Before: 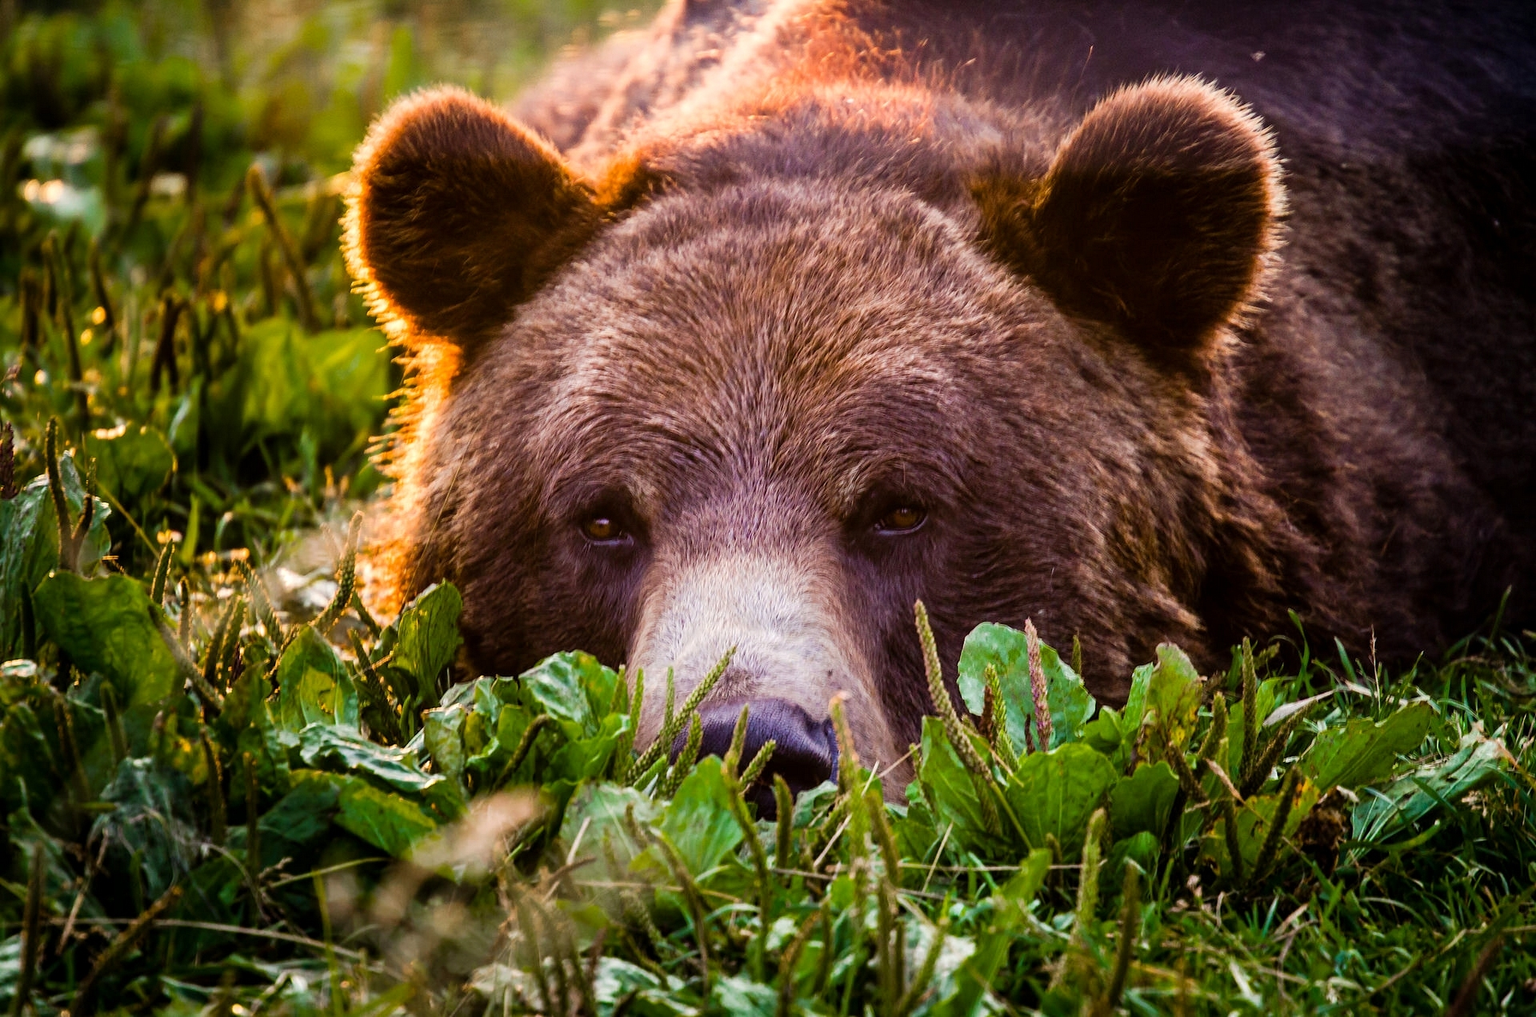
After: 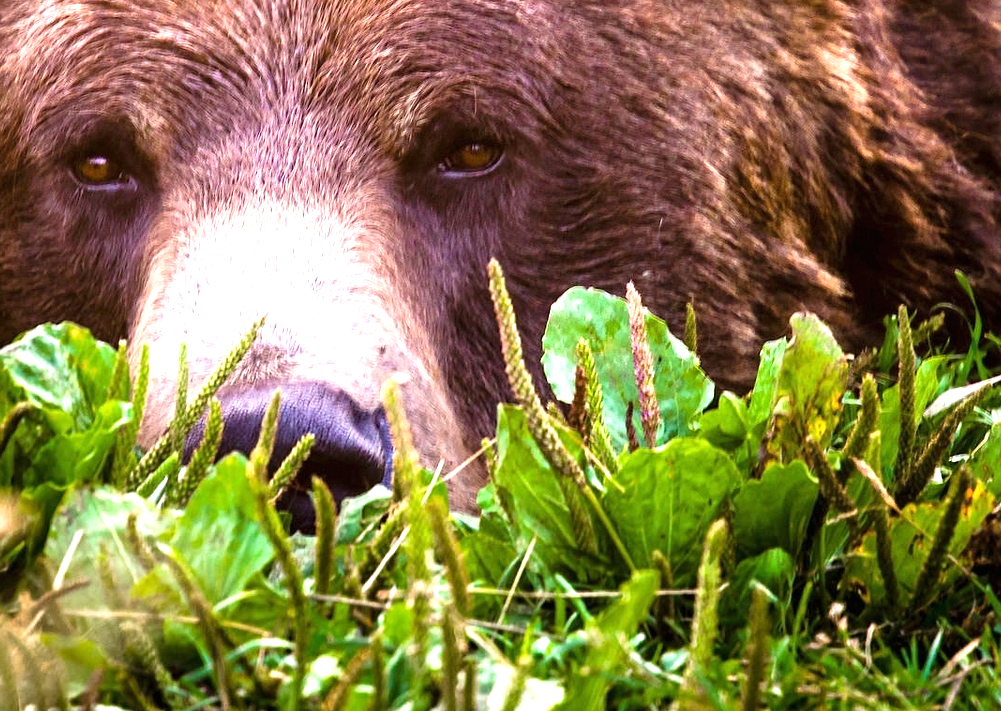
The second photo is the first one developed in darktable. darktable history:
exposure: black level correction 0, exposure 1.199 EV, compensate highlight preservation false
crop: left 34.13%, top 38.642%, right 13.726%, bottom 5.377%
